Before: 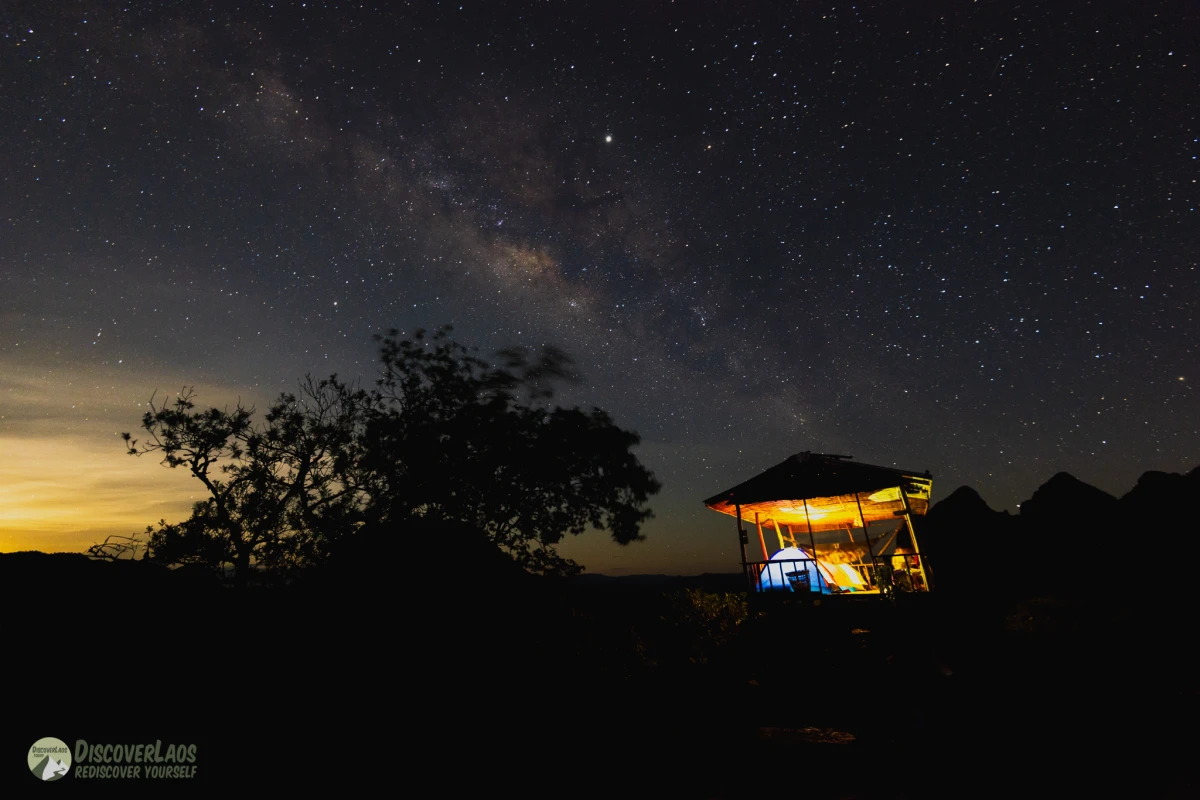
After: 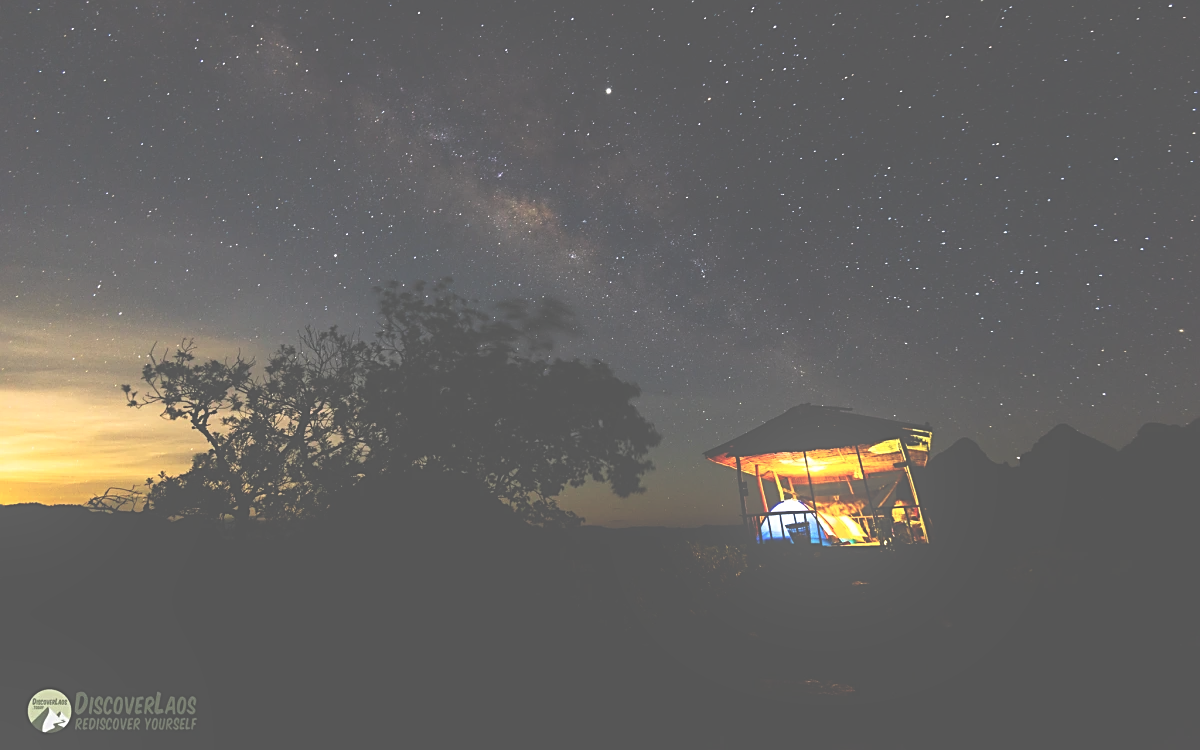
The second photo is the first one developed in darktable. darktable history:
sharpen: on, module defaults
bloom: size 13.65%, threshold 98.39%, strength 4.82%
exposure: black level correction -0.071, exposure 0.5 EV, compensate highlight preservation false
crop and rotate: top 6.25%
